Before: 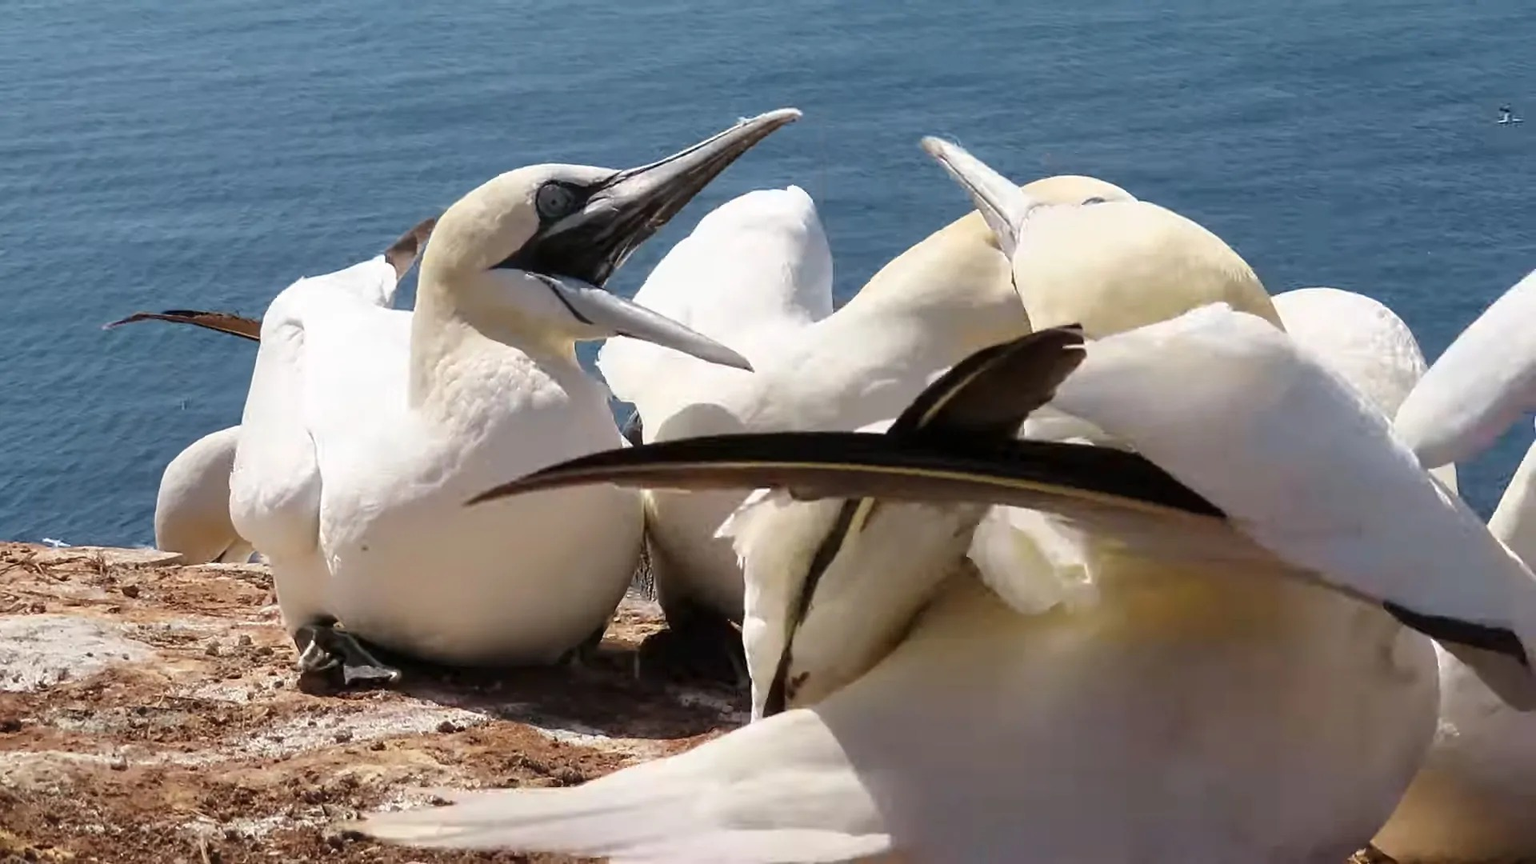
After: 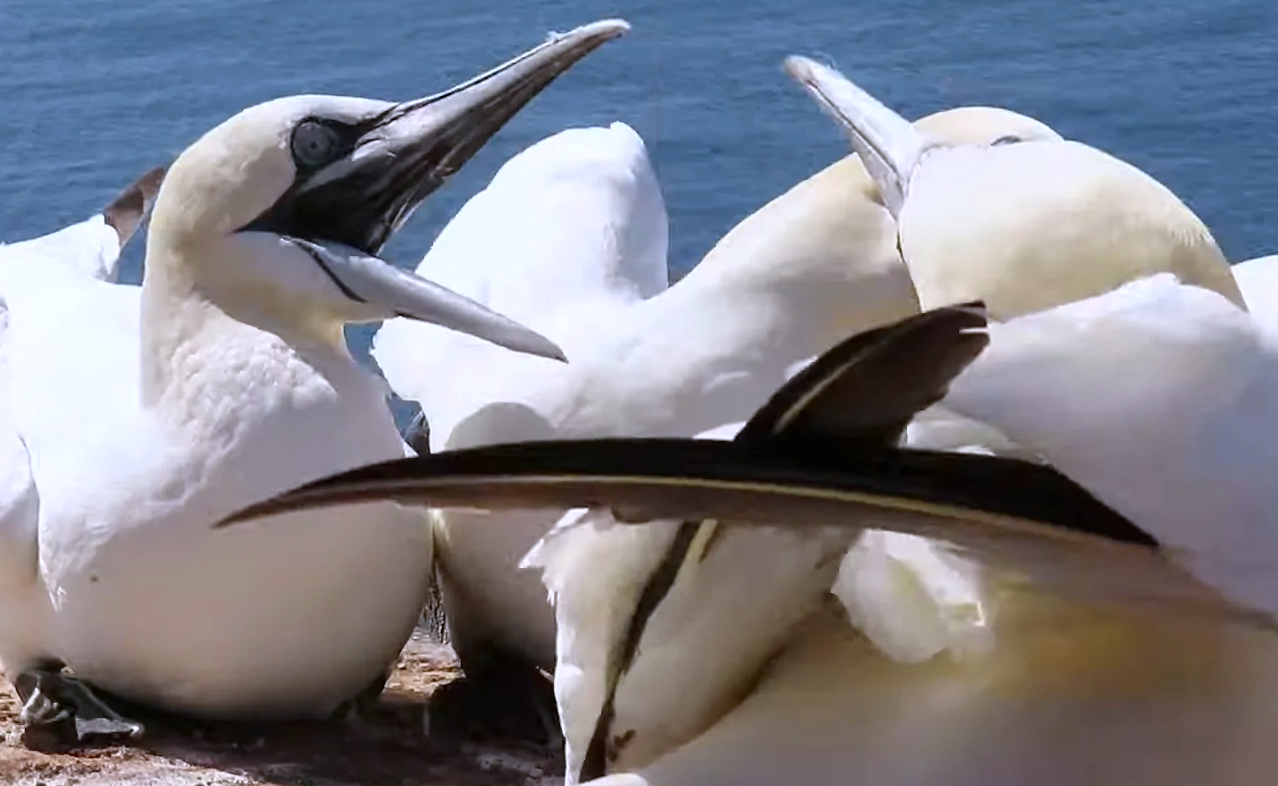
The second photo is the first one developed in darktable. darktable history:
crop and rotate: left 17.046%, top 10.659%, right 12.989%, bottom 14.553%
white balance: red 0.967, blue 1.119, emerald 0.756
rotate and perspective: rotation 0.074°, lens shift (vertical) 0.096, lens shift (horizontal) -0.041, crop left 0.043, crop right 0.952, crop top 0.024, crop bottom 0.979
